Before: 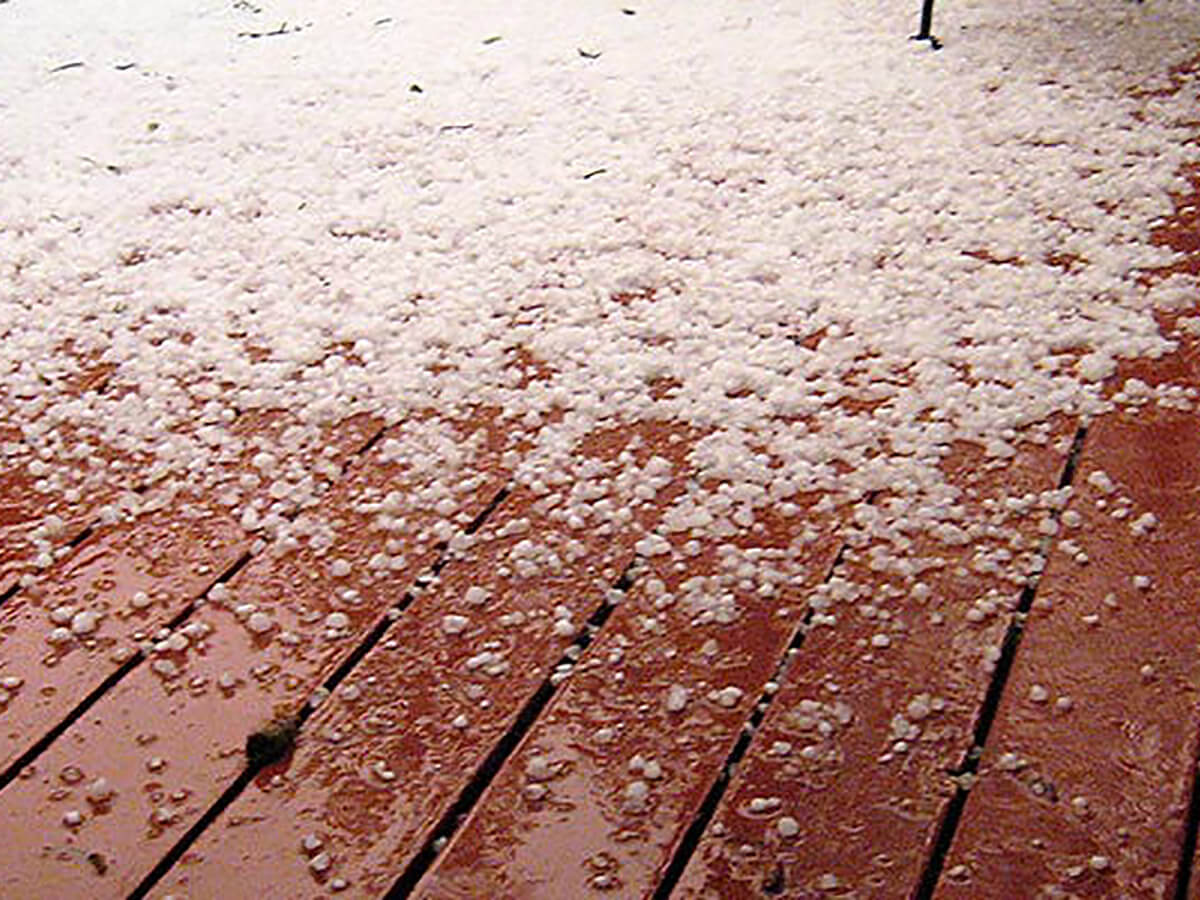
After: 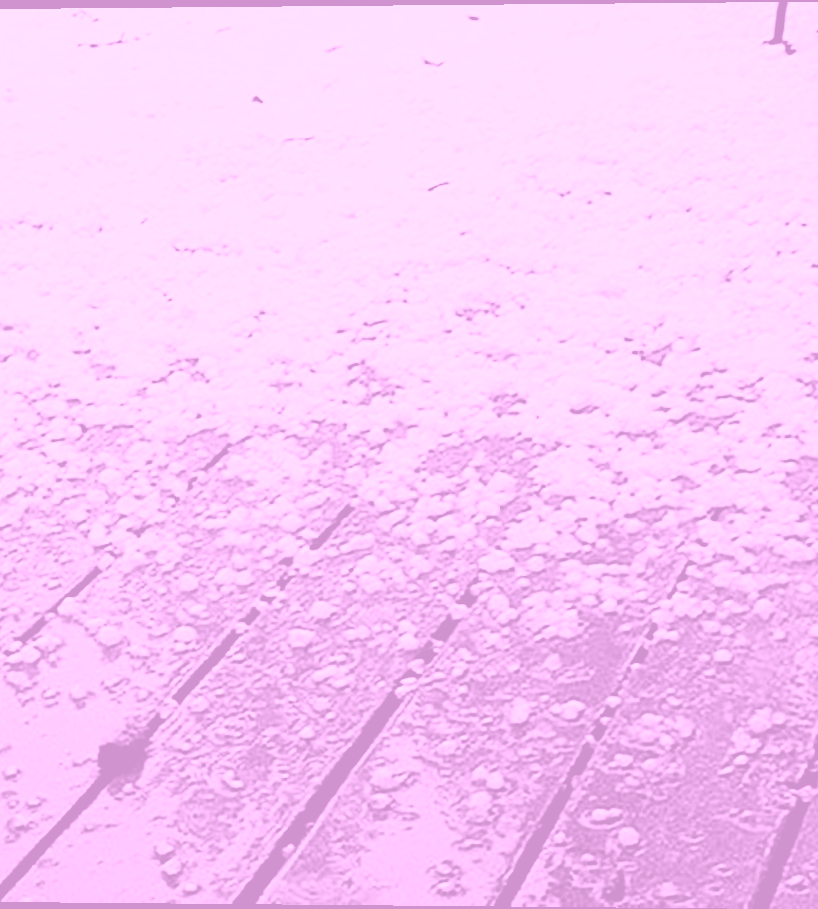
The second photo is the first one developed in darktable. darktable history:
exposure: black level correction 0.002, exposure 0.15 EV, compensate highlight preservation false
crop and rotate: left 13.409%, right 19.924%
rotate and perspective: lens shift (vertical) 0.048, lens shift (horizontal) -0.024, automatic cropping off
tone equalizer: -8 EV -0.75 EV, -7 EV -0.7 EV, -6 EV -0.6 EV, -5 EV -0.4 EV, -3 EV 0.4 EV, -2 EV 0.6 EV, -1 EV 0.7 EV, +0 EV 0.75 EV, edges refinement/feathering 500, mask exposure compensation -1.57 EV, preserve details no
colorize: hue 331.2°, saturation 75%, source mix 30.28%, lightness 70.52%, version 1
filmic rgb: black relative exposure -7.65 EV, white relative exposure 4.56 EV, hardness 3.61, contrast 1.05
velvia: strength 67.07%, mid-tones bias 0.972
